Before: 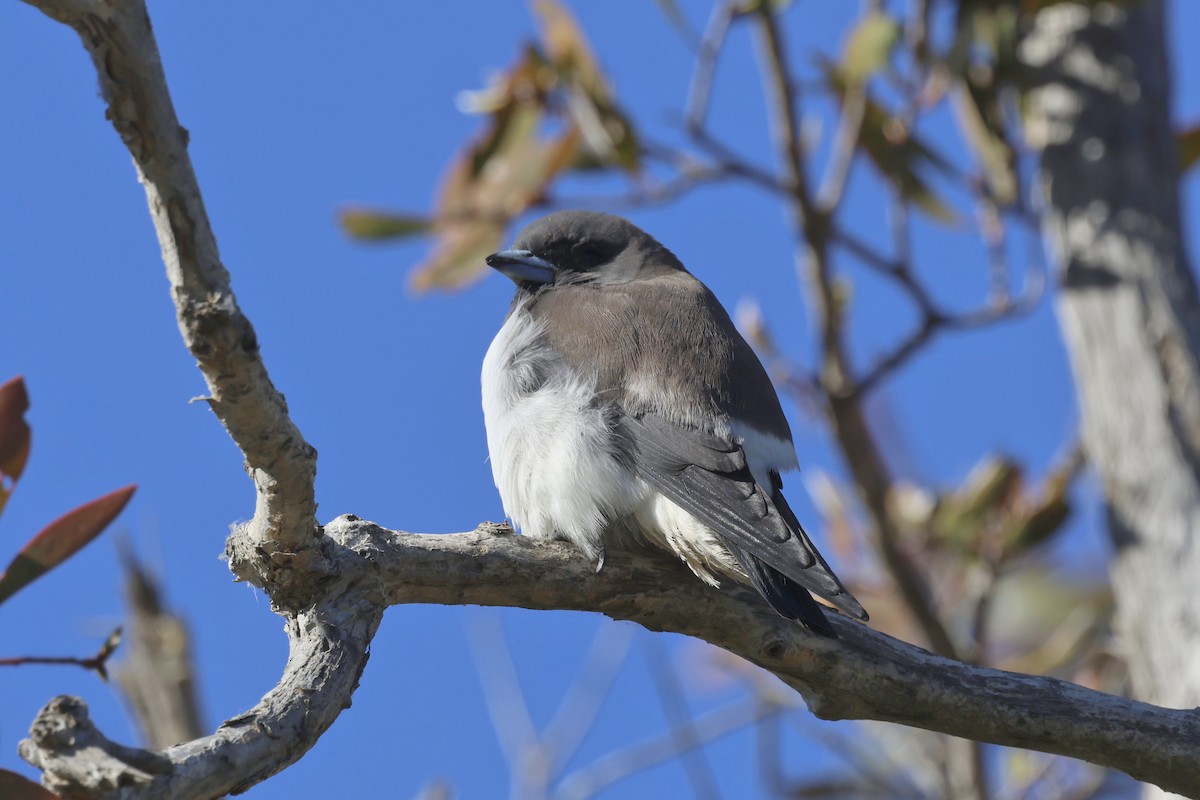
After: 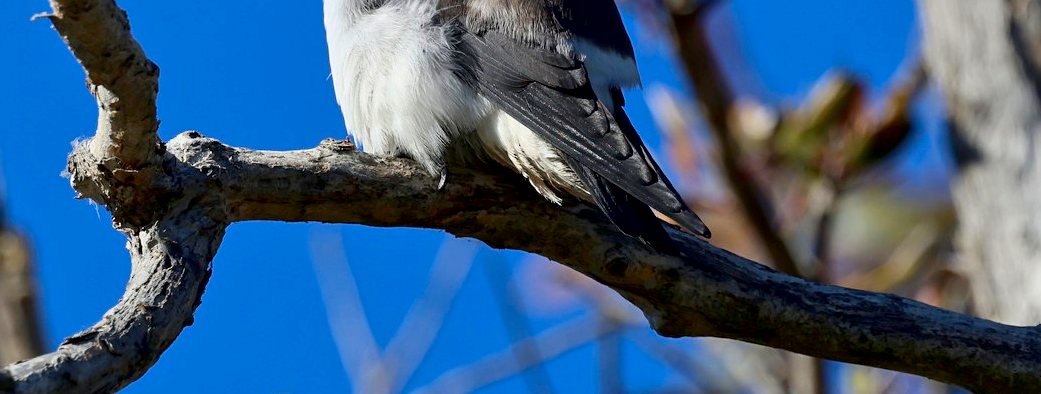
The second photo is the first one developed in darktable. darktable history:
sharpen: amount 0.208
contrast brightness saturation: contrast 0.151, brightness -0.013, saturation 0.1
exposure: black level correction 0.009, exposure 0.016 EV, compensate highlight preservation false
crop and rotate: left 13.248%, top 48%, bottom 2.731%
